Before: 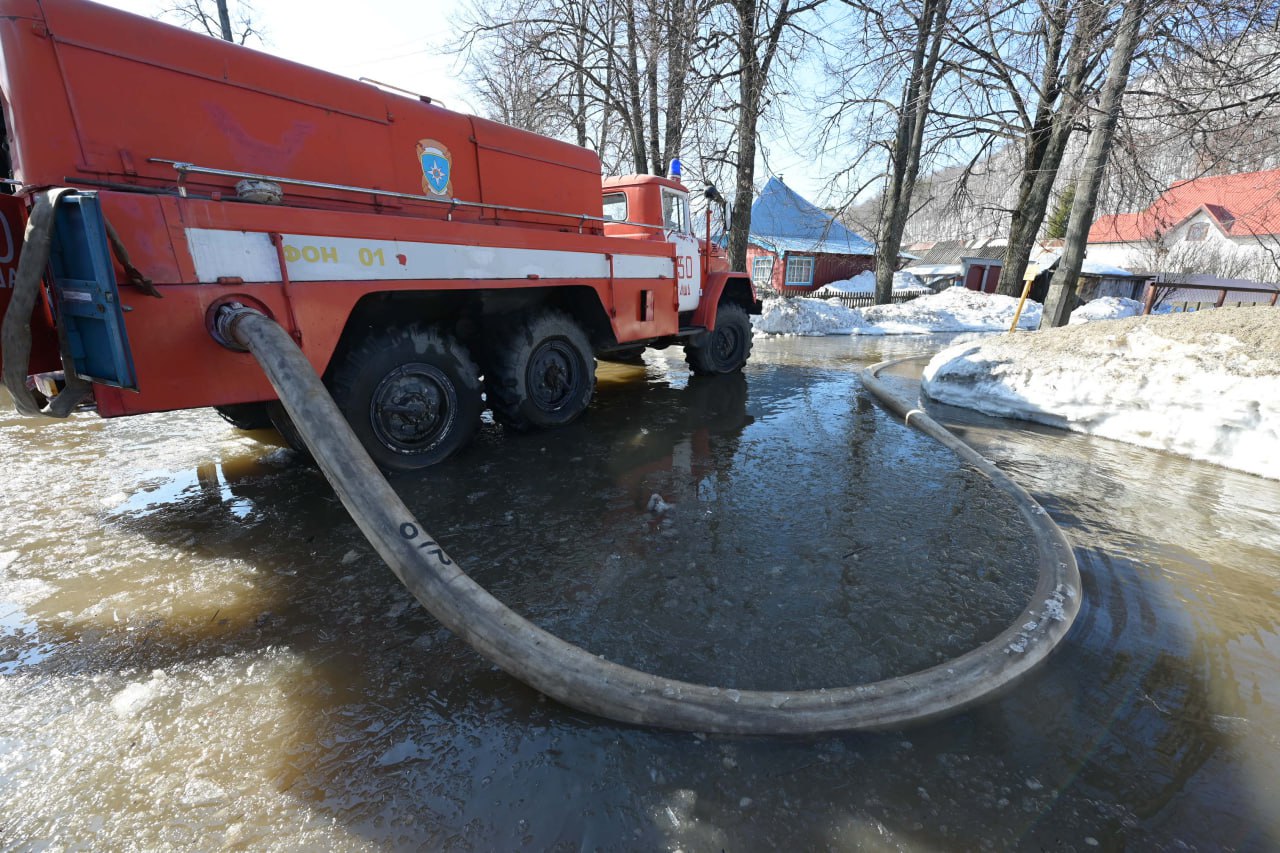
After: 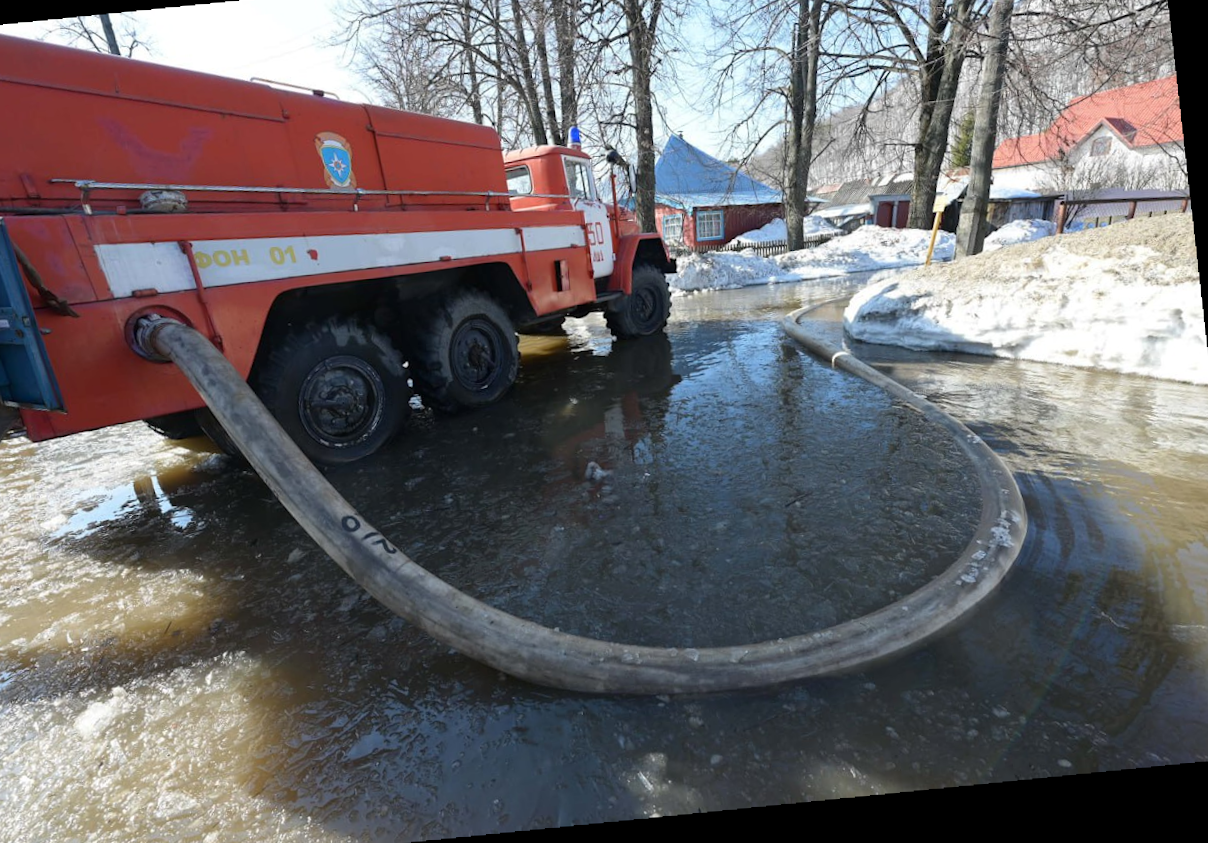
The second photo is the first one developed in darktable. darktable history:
rotate and perspective: rotation -4.2°, shear 0.006, automatic cropping off
crop and rotate: angle 1.96°, left 5.673%, top 5.673%
